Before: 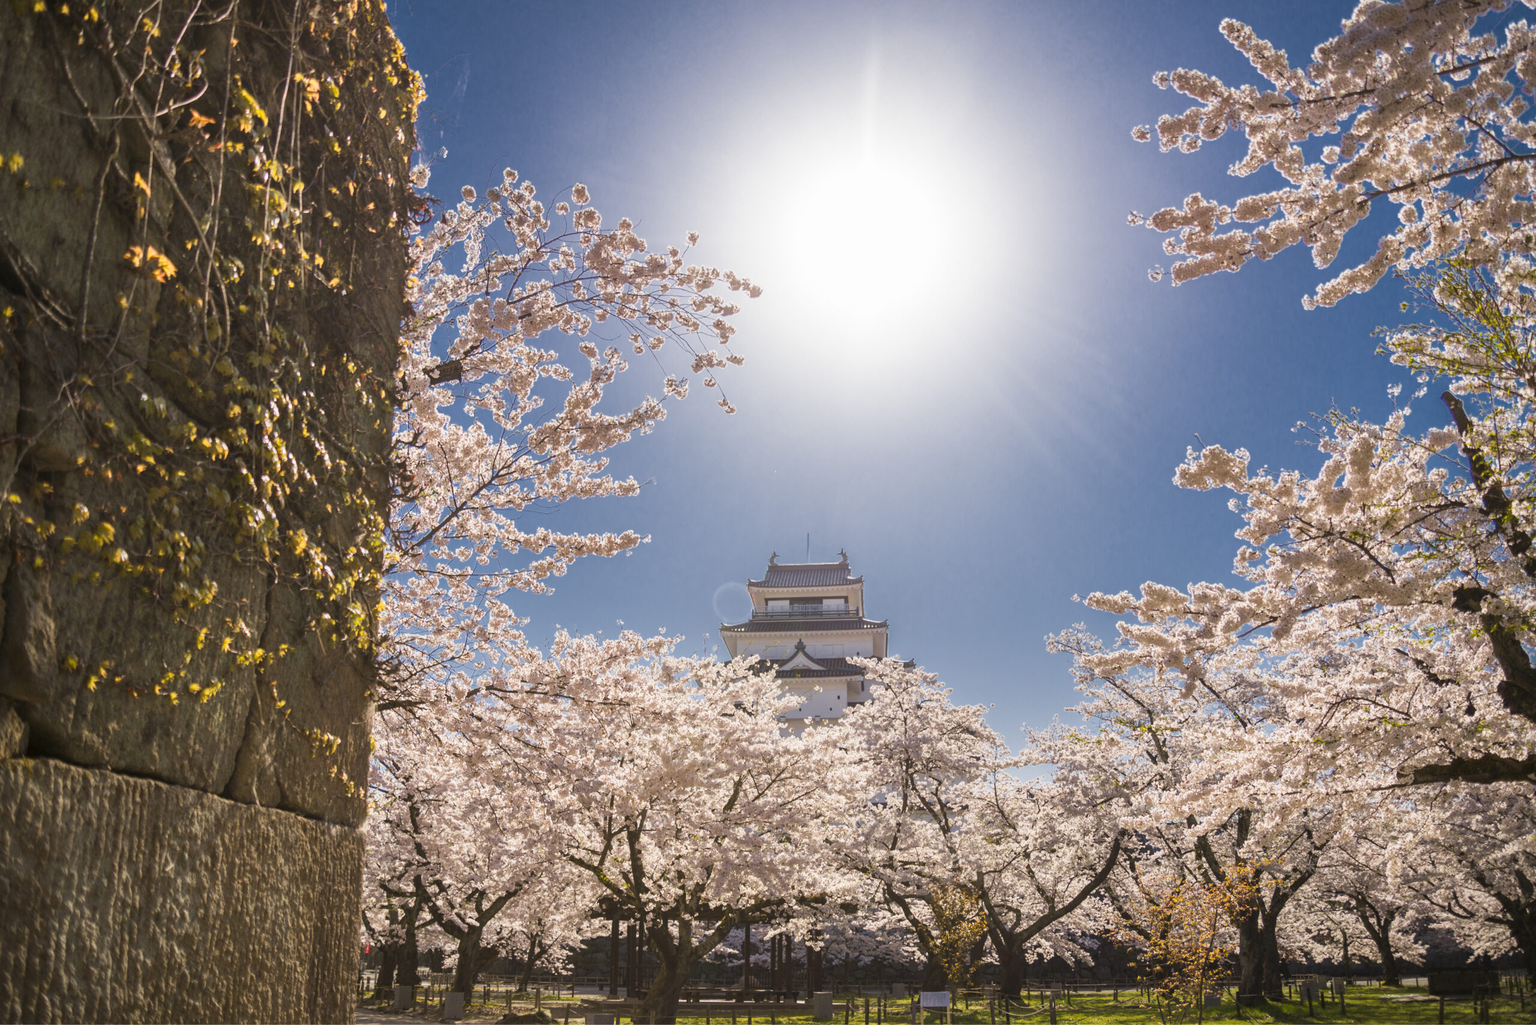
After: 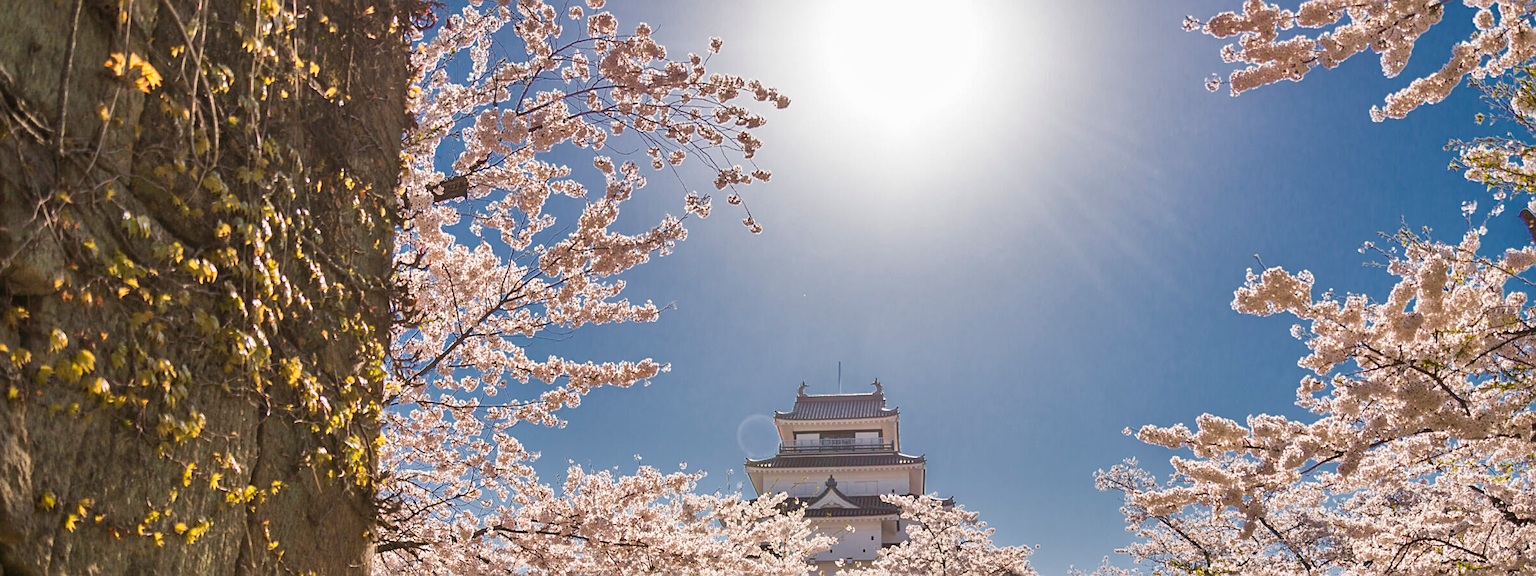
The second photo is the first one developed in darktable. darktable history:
rotate and perspective: crop left 0, crop top 0
crop: left 1.744%, top 19.225%, right 5.069%, bottom 28.357%
shadows and highlights: low approximation 0.01, soften with gaussian
sharpen: on, module defaults
